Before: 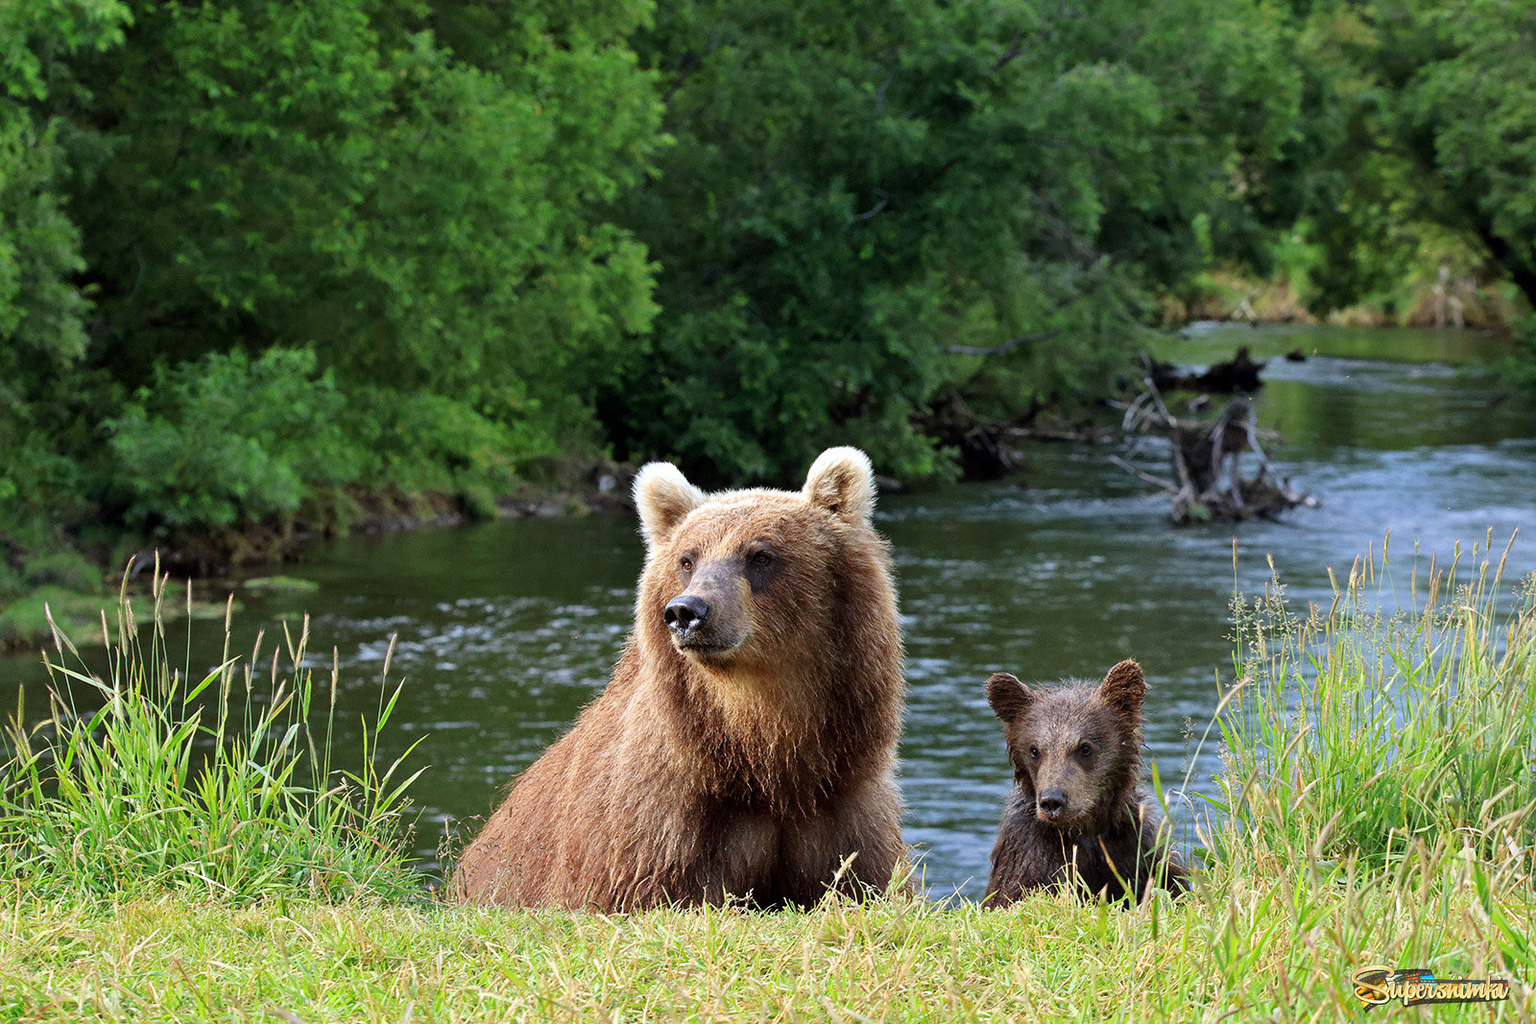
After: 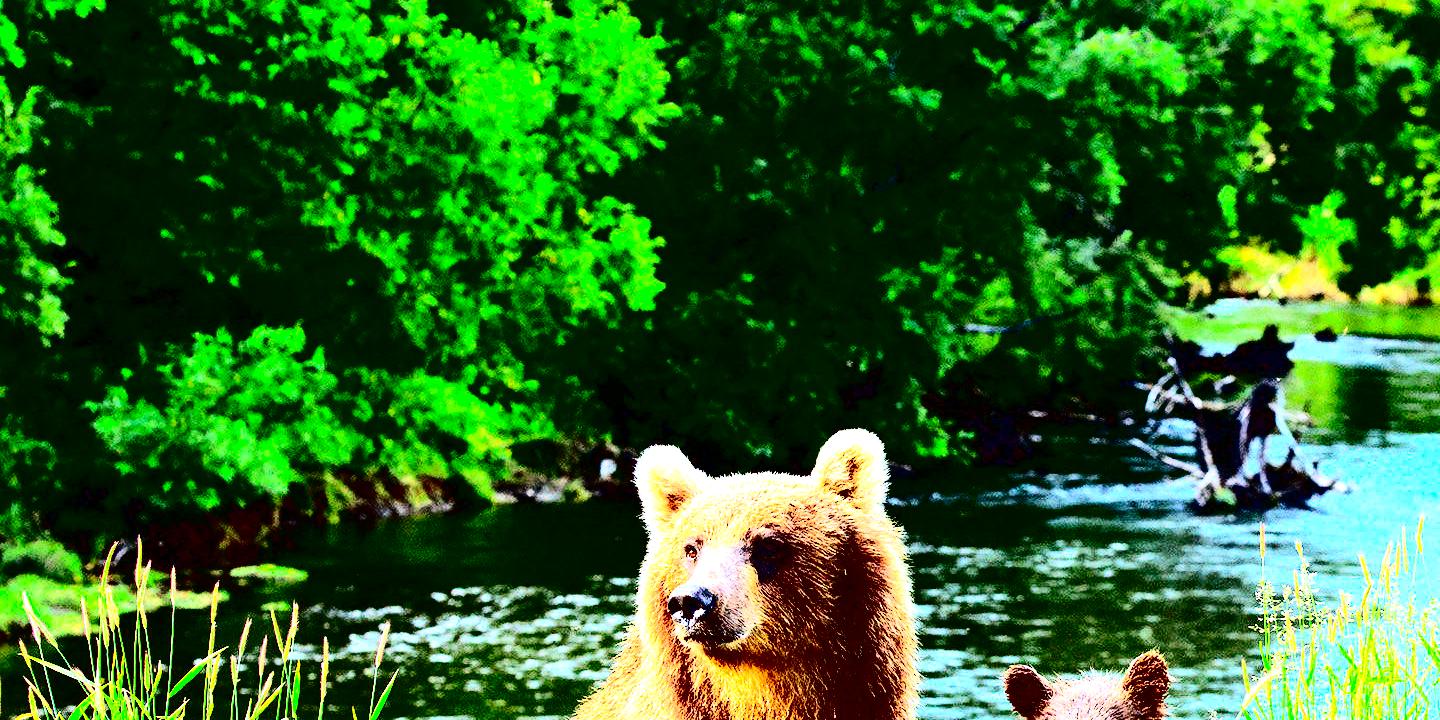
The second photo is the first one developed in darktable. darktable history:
crop: left 1.509%, top 3.452%, right 7.696%, bottom 28.452%
exposure: black level correction 0, exposure 1.45 EV, compensate exposure bias true, compensate highlight preservation false
contrast brightness saturation: contrast 0.77, brightness -1, saturation 1
